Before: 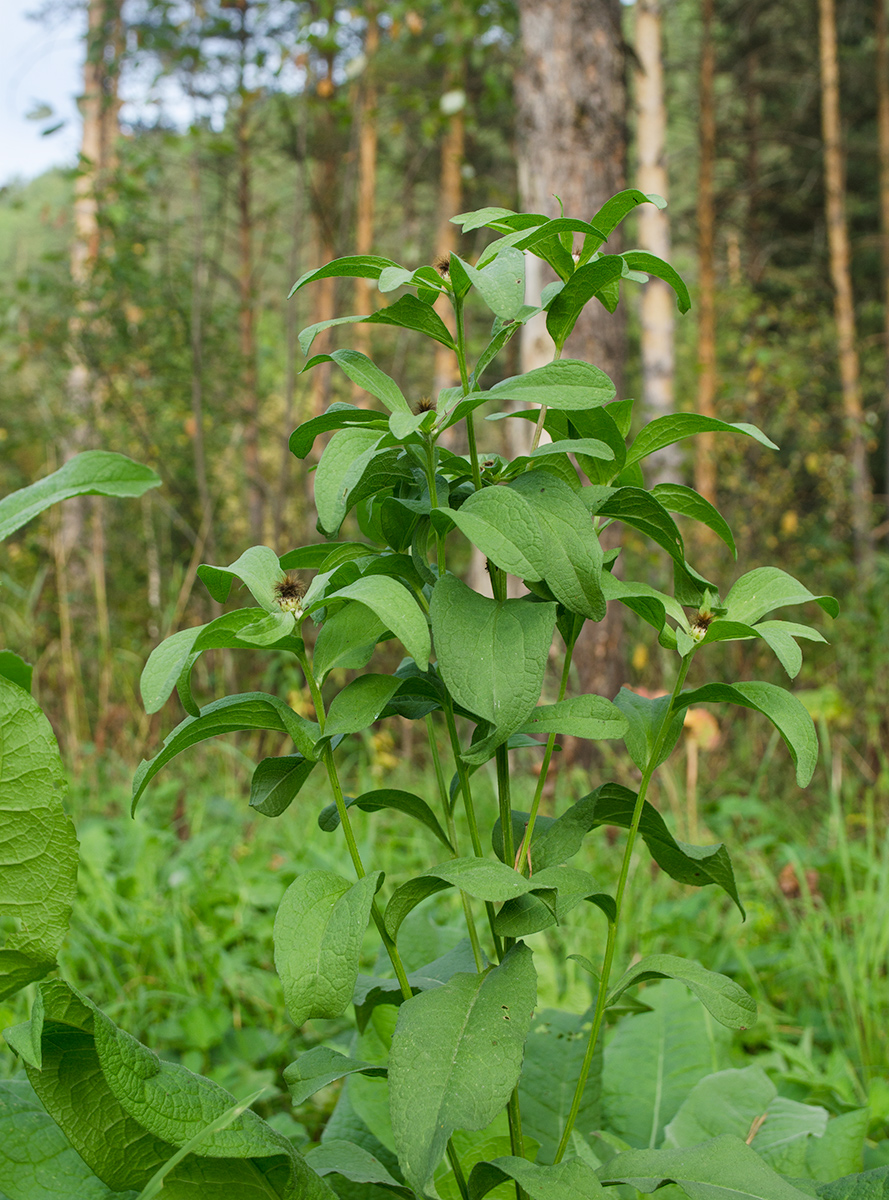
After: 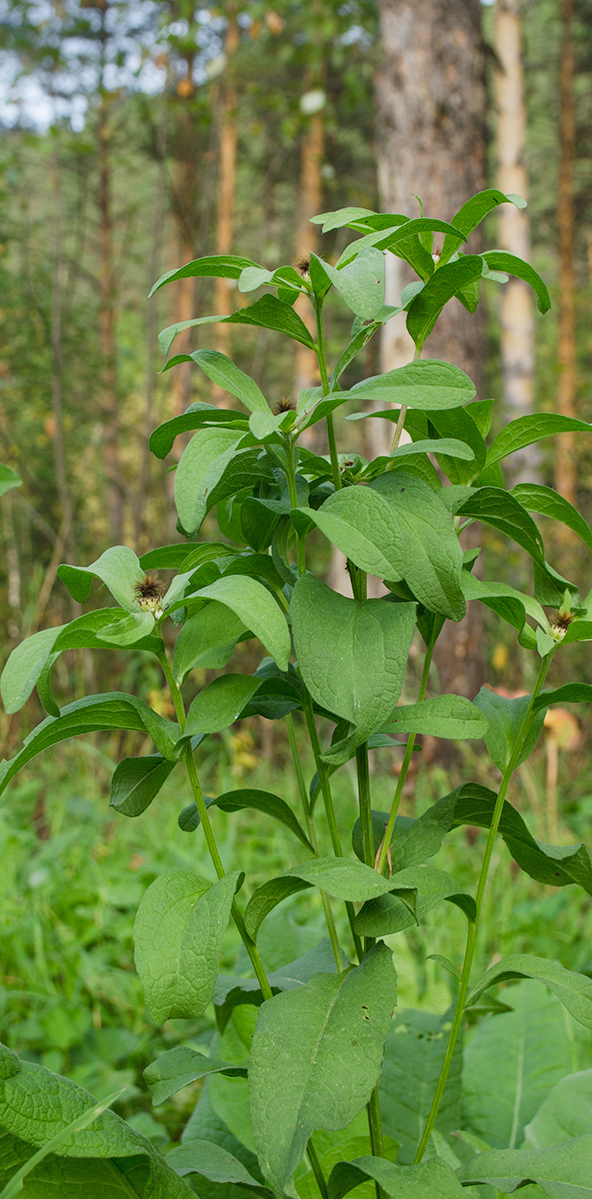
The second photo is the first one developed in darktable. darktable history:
crop and rotate: left 15.754%, right 17.579%
shadows and highlights: shadows 25, highlights -25
